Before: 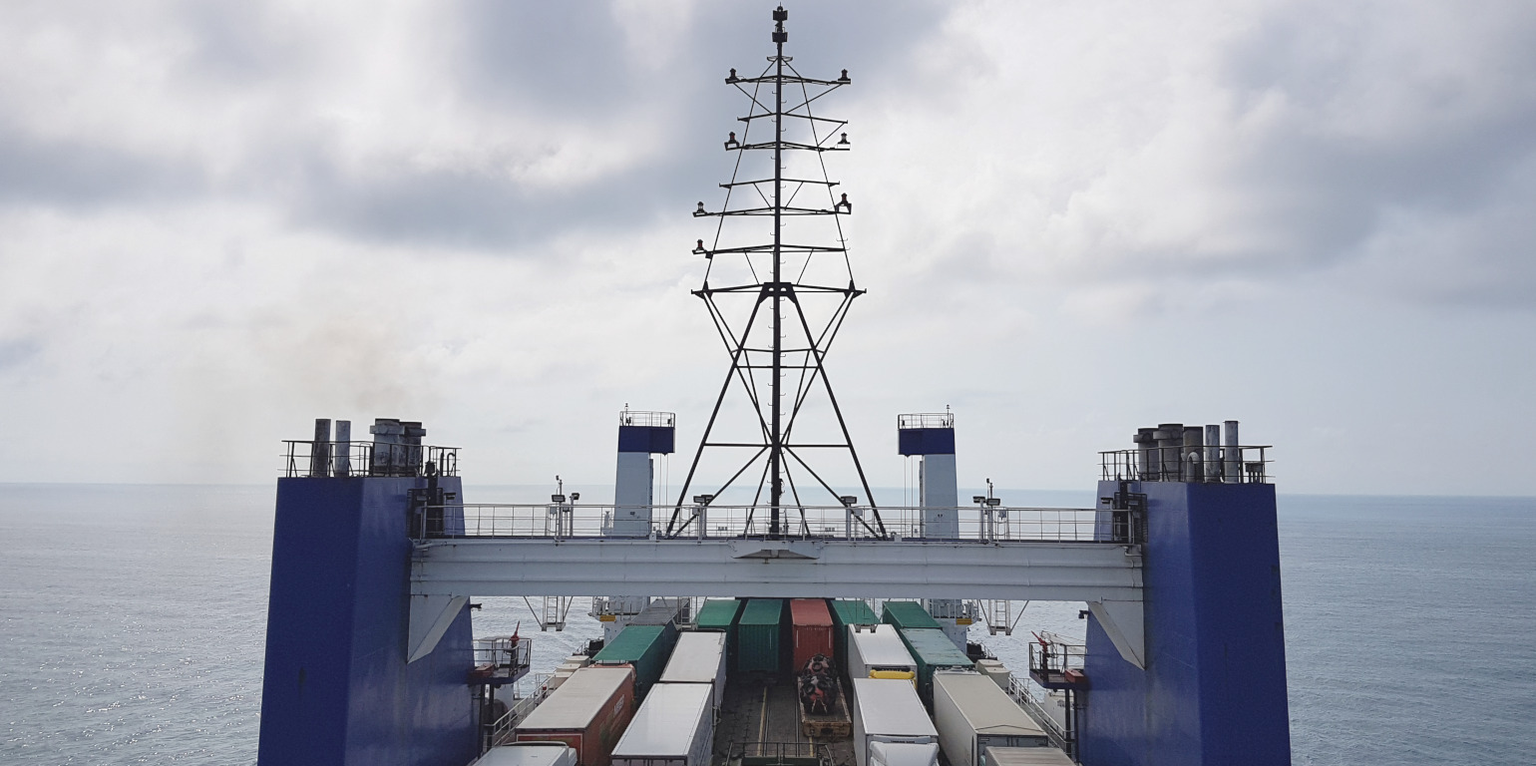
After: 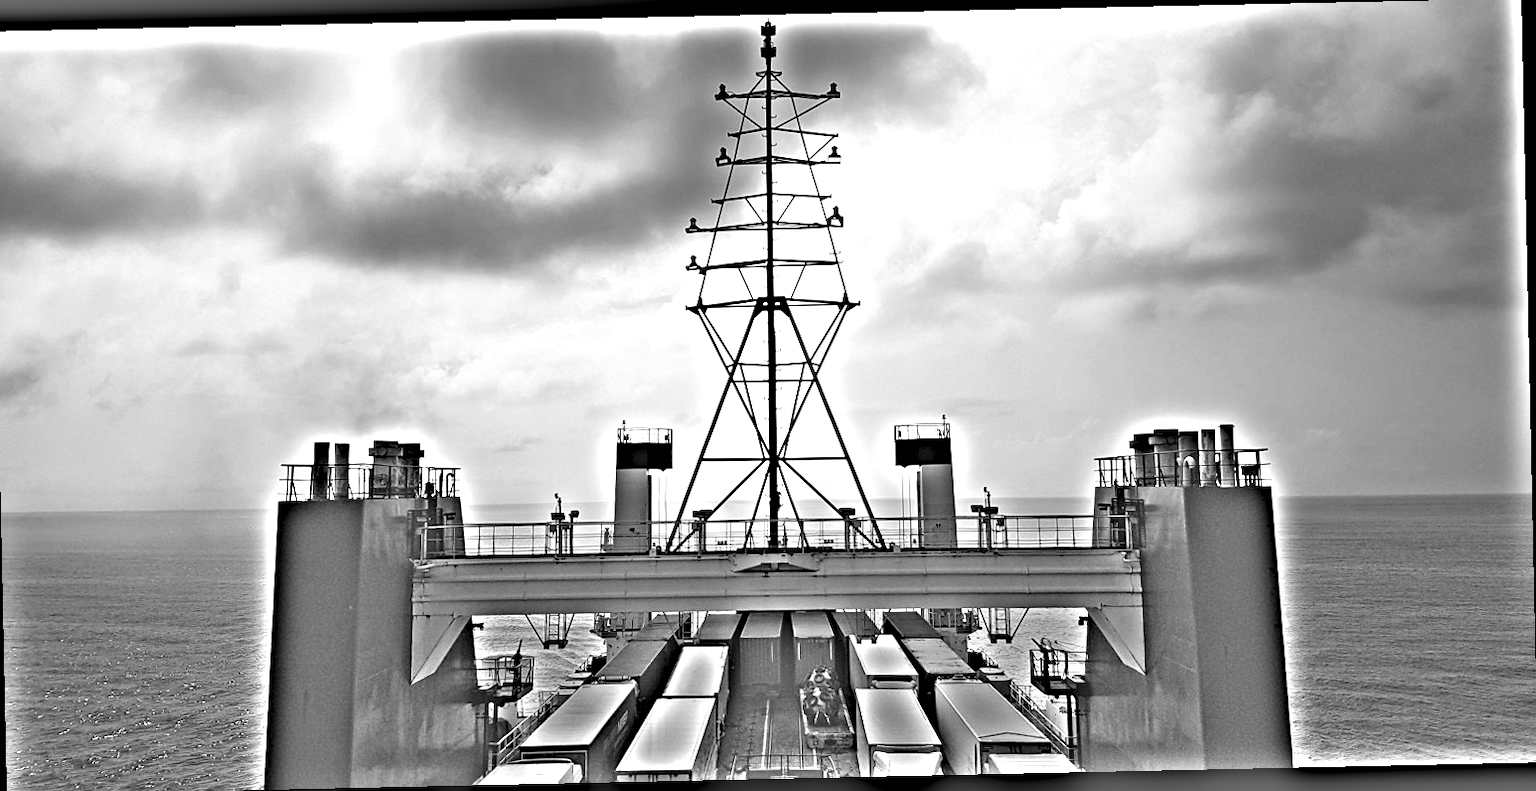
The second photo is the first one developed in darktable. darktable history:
exposure: black level correction 0, exposure 1.2 EV, compensate highlight preservation false
crop and rotate: left 0.614%, top 0.179%, bottom 0.309%
highpass: on, module defaults
rotate and perspective: rotation -1.24°, automatic cropping off
